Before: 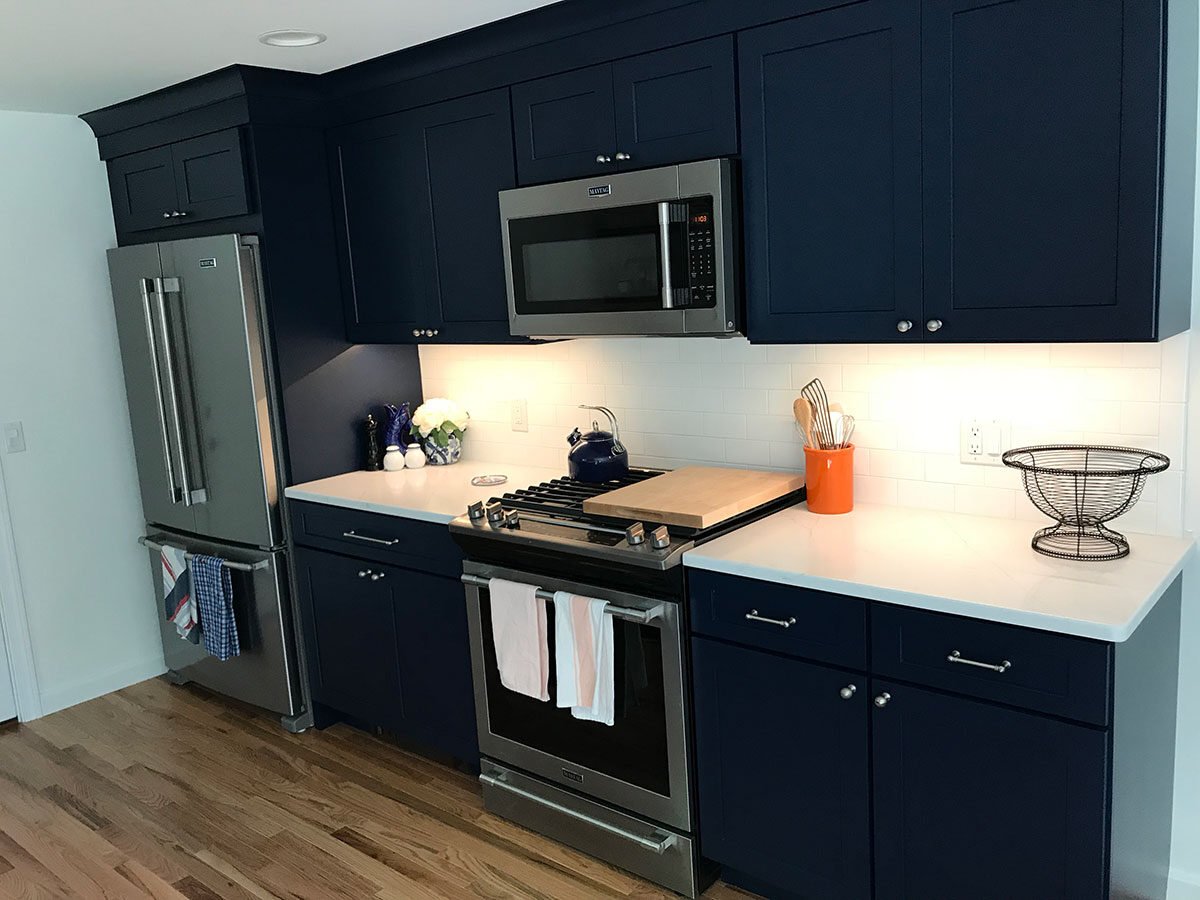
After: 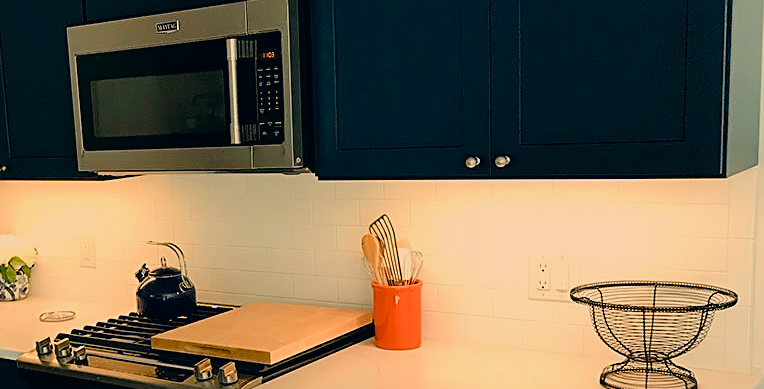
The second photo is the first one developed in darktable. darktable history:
color balance rgb: perceptual saturation grading › global saturation 35%, perceptual saturation grading › highlights -25%, perceptual saturation grading › shadows 50%
filmic rgb: hardness 4.17
sharpen: on, module defaults
crop: left 36.005%, top 18.293%, right 0.31%, bottom 38.444%
exposure: compensate highlight preservation false
white balance: red 1.138, green 0.996, blue 0.812
color correction: highlights a* 5.38, highlights b* 5.3, shadows a* -4.26, shadows b* -5.11
